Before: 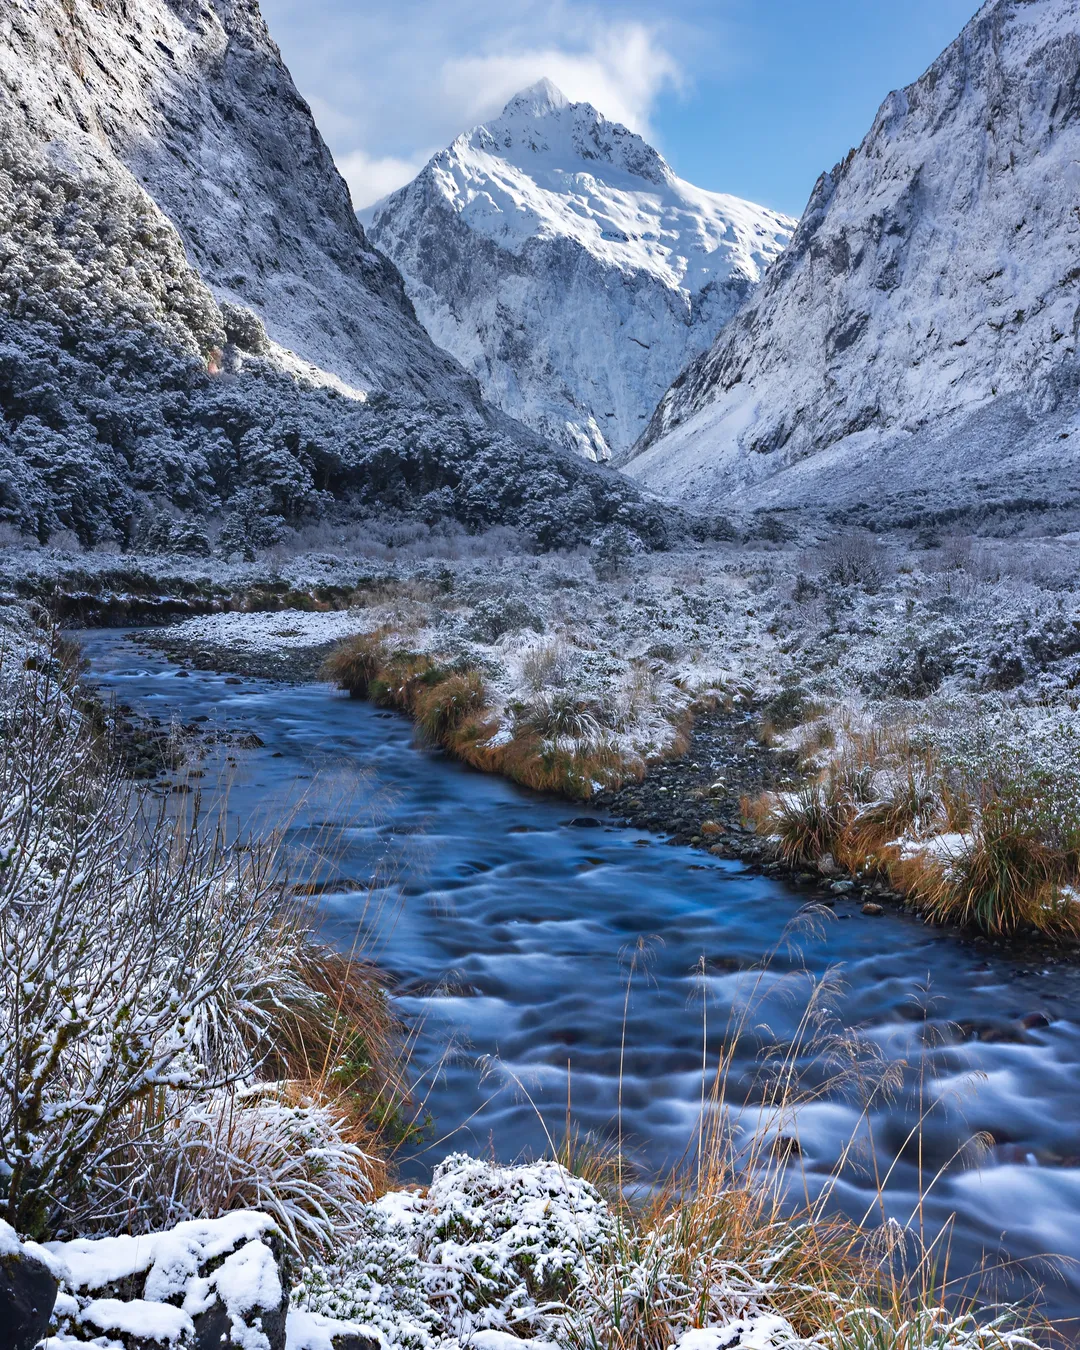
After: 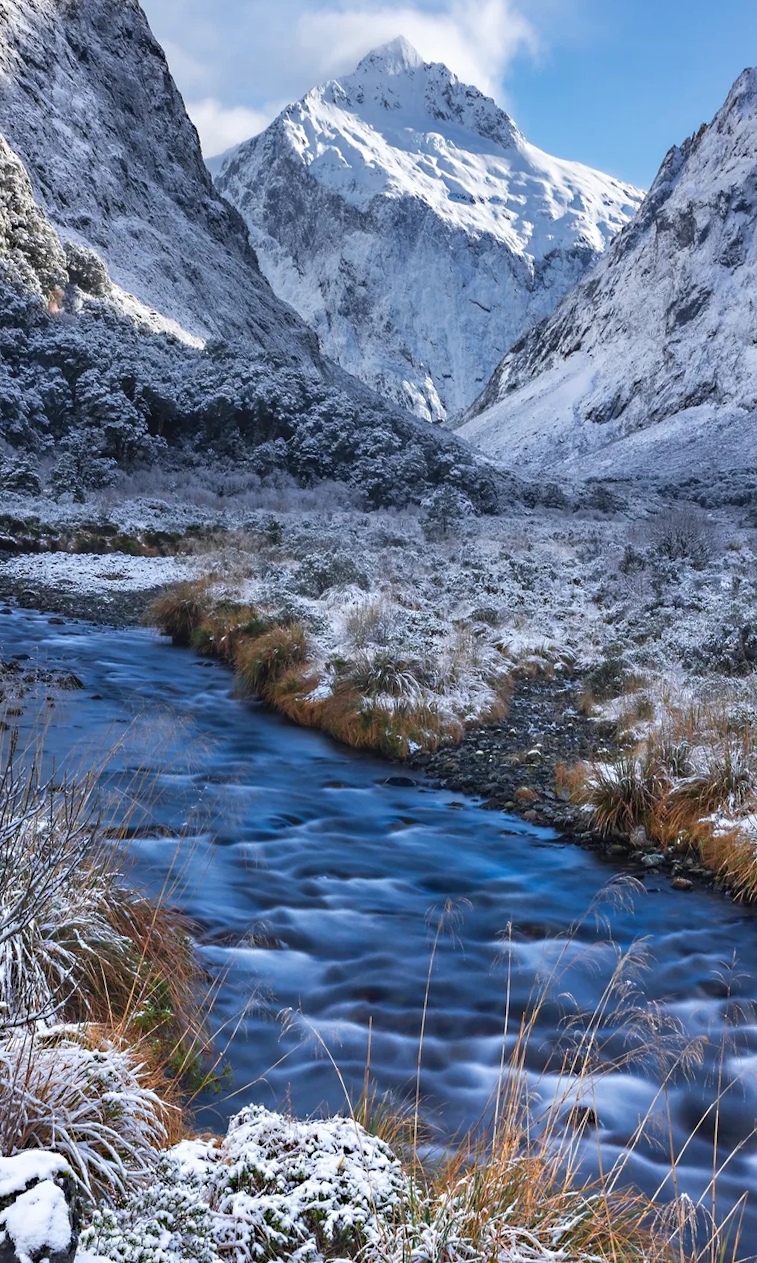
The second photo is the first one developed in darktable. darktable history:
crop and rotate: angle -3.16°, left 14.177%, top 0.042%, right 10.937%, bottom 0.031%
